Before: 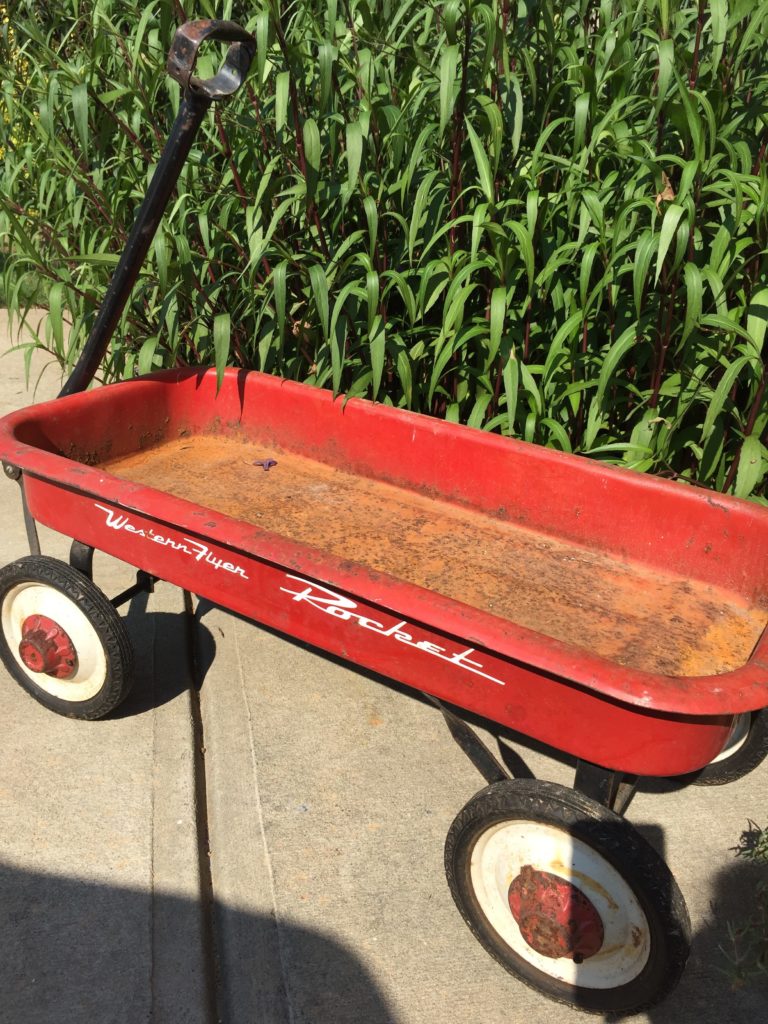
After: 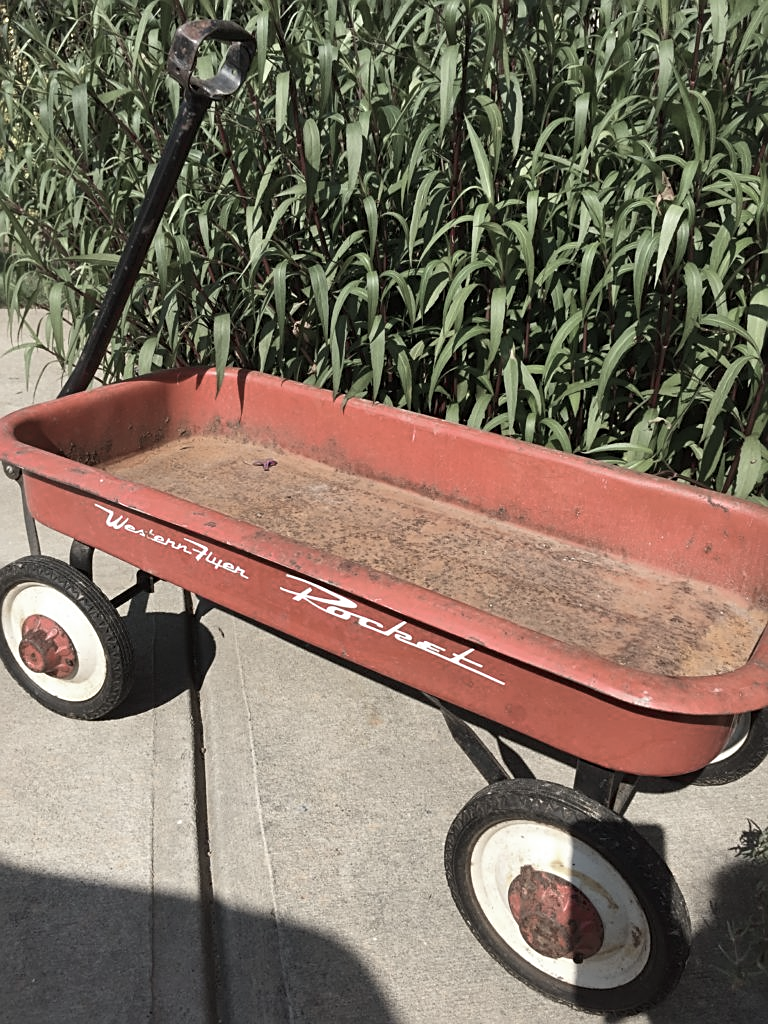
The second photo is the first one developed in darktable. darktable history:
sharpen: on, module defaults
color zones: curves: ch0 [(0, 0.6) (0.129, 0.508) (0.193, 0.483) (0.429, 0.5) (0.571, 0.5) (0.714, 0.5) (0.857, 0.5) (1, 0.6)]; ch1 [(0, 0.481) (0.112, 0.245) (0.213, 0.223) (0.429, 0.233) (0.571, 0.231) (0.683, 0.242) (0.857, 0.296) (1, 0.481)]
